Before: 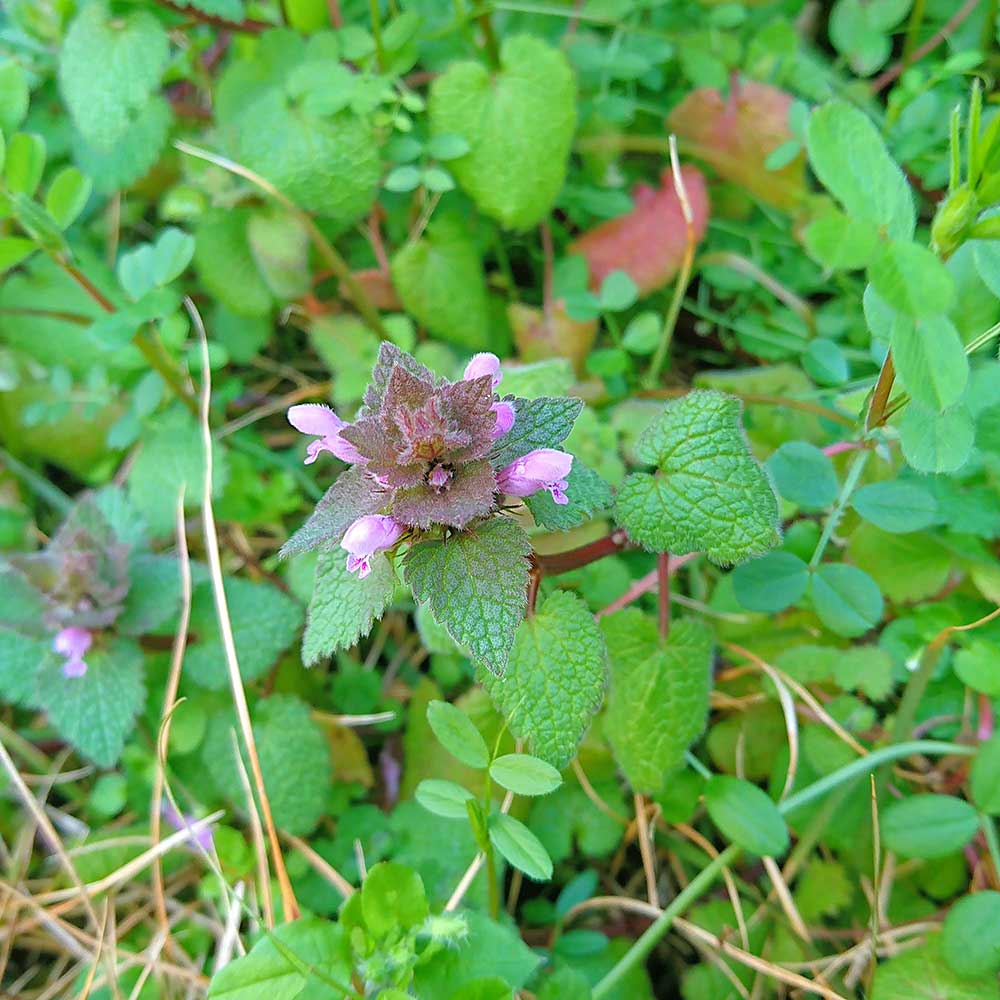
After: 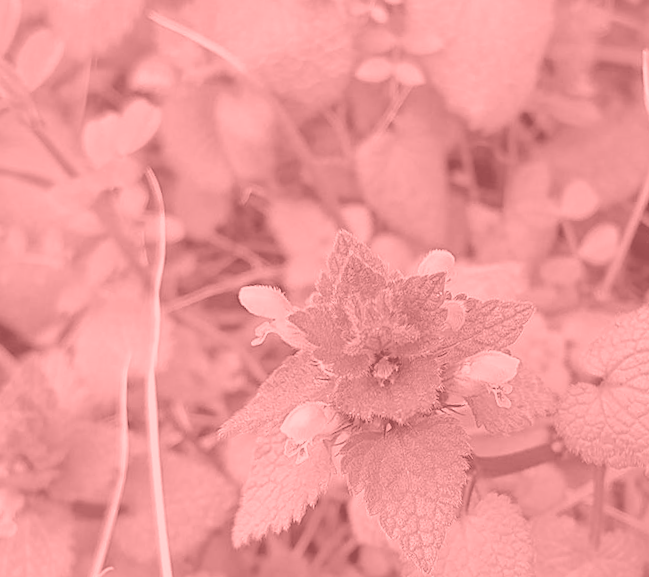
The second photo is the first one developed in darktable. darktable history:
colorize: saturation 51%, source mix 50.67%, lightness 50.67%
crop and rotate: angle -4.99°, left 2.122%, top 6.945%, right 27.566%, bottom 30.519%
